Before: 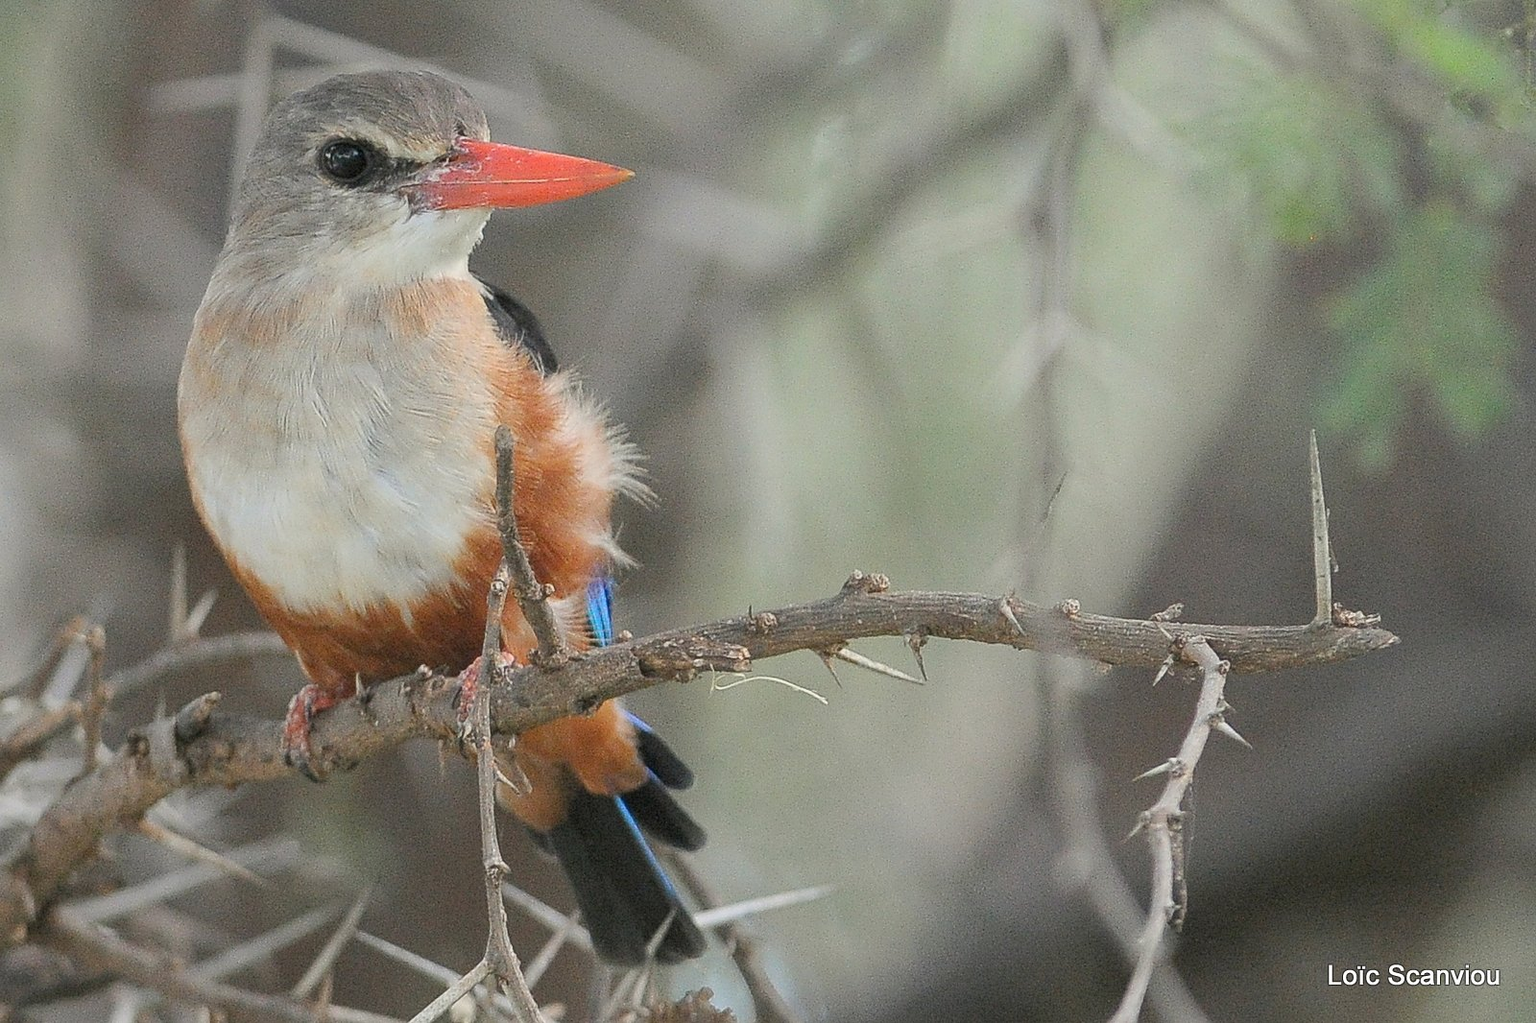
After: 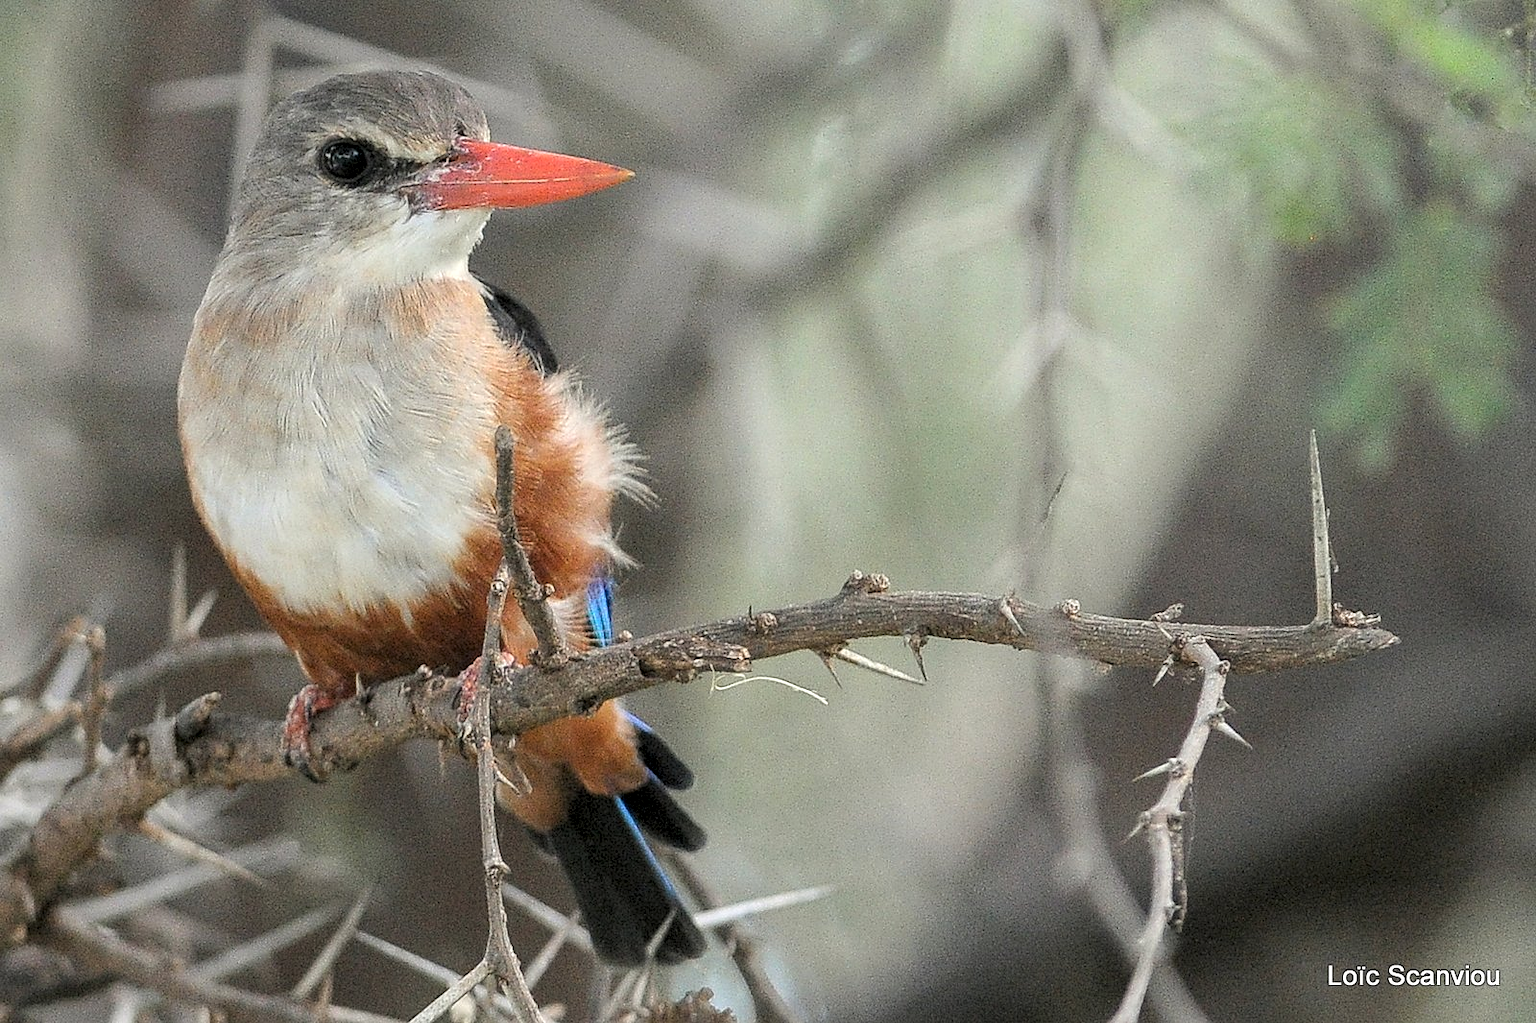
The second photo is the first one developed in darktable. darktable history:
levels: levels [0.062, 0.494, 0.925]
local contrast: shadows 93%, midtone range 0.499
